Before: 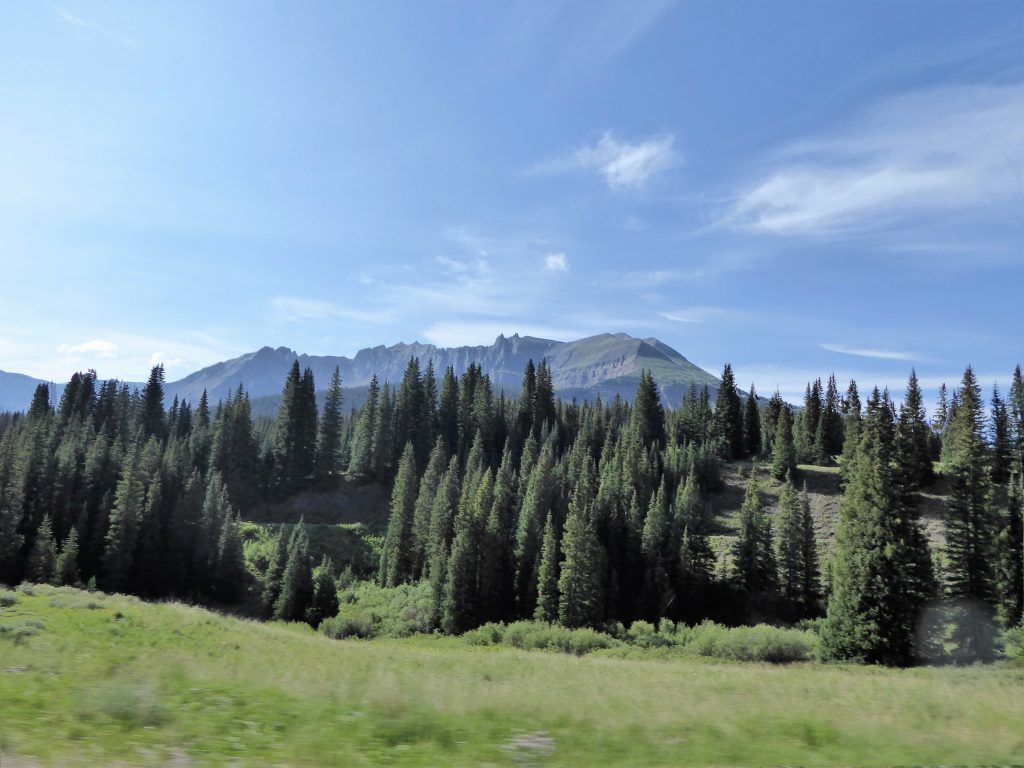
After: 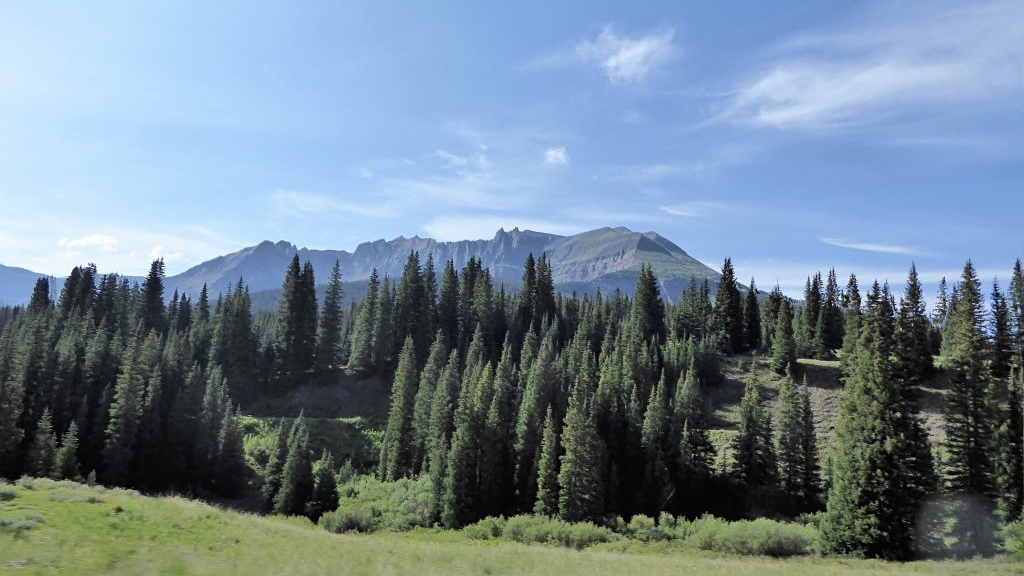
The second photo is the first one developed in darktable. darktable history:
crop: top 13.819%, bottom 11.169%
sharpen: amount 0.2
